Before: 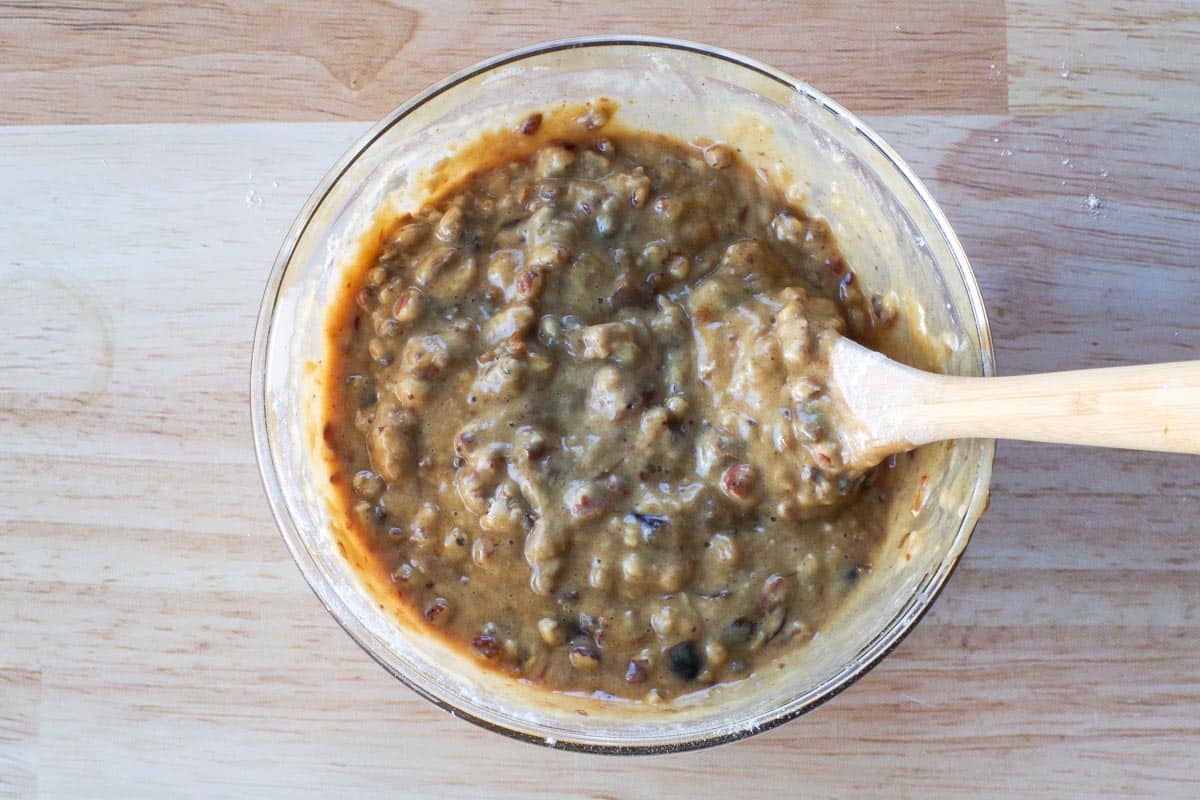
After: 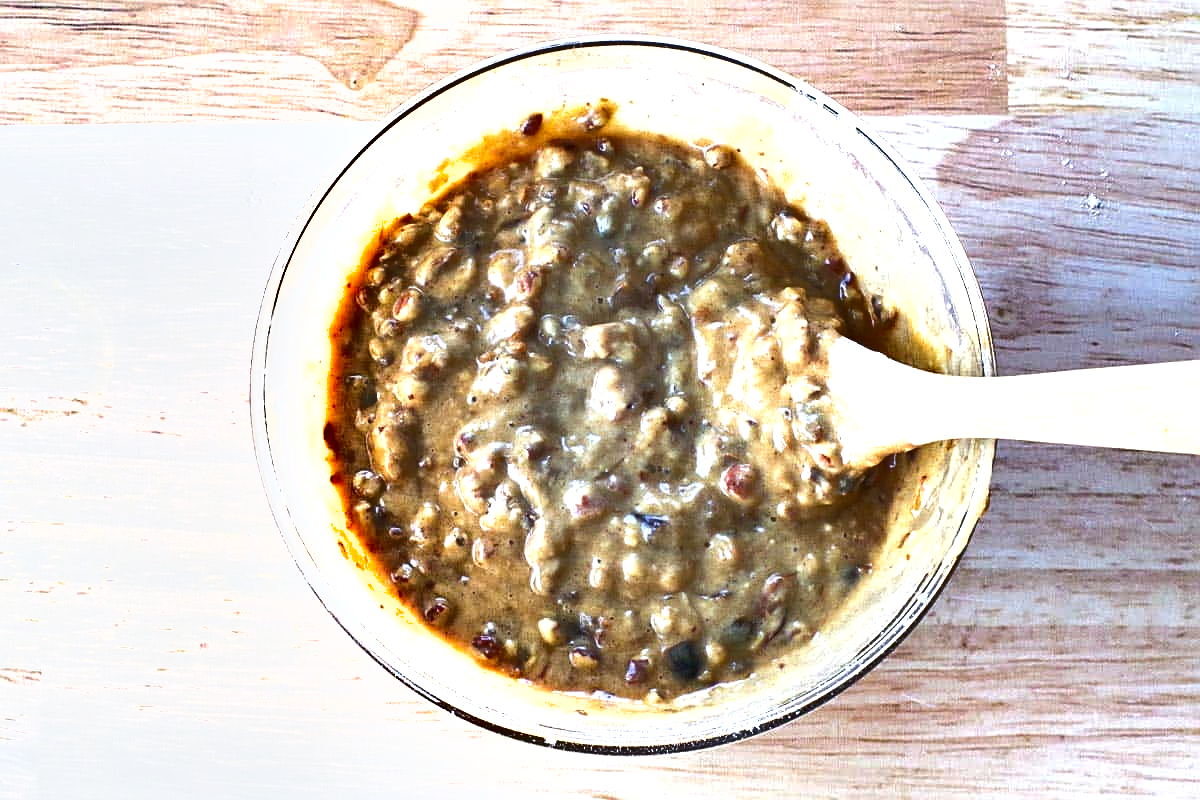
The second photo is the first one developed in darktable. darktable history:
exposure: black level correction 0, exposure 1.099 EV, compensate highlight preservation false
shadows and highlights: shadows 59.99, soften with gaussian
sharpen: on, module defaults
